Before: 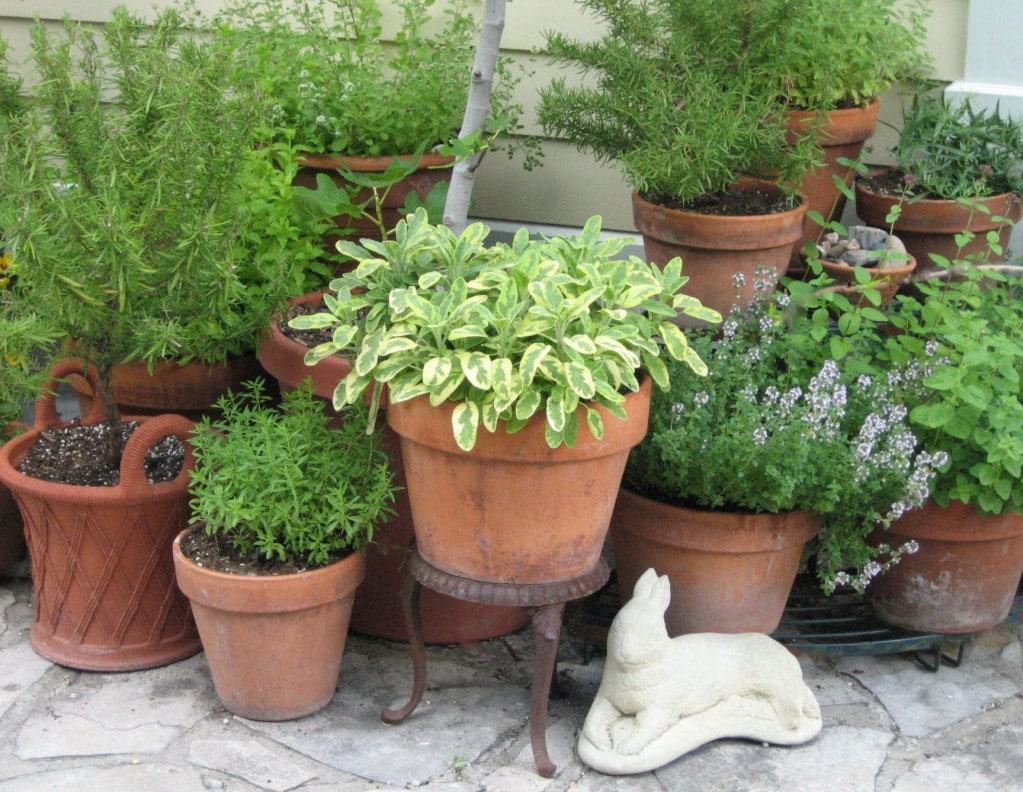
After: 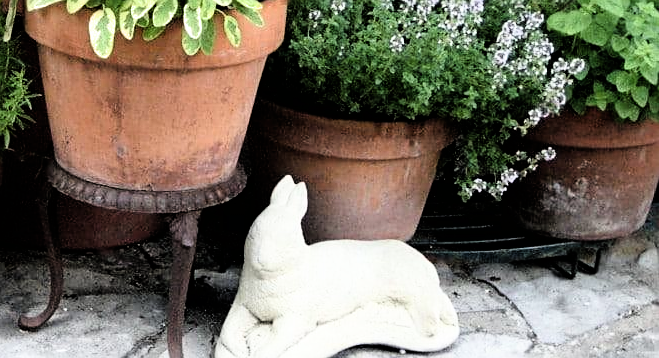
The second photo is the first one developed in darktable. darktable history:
exposure: exposure -0.043 EV, compensate highlight preservation false
filmic rgb: black relative exposure -3.75 EV, white relative exposure 2.39 EV, threshold 3.06 EV, dynamic range scaling -49.78%, hardness 3.43, latitude 30.82%, contrast 1.785, enable highlight reconstruction true
sharpen: on, module defaults
crop and rotate: left 35.529%, top 49.709%, bottom 4.989%
